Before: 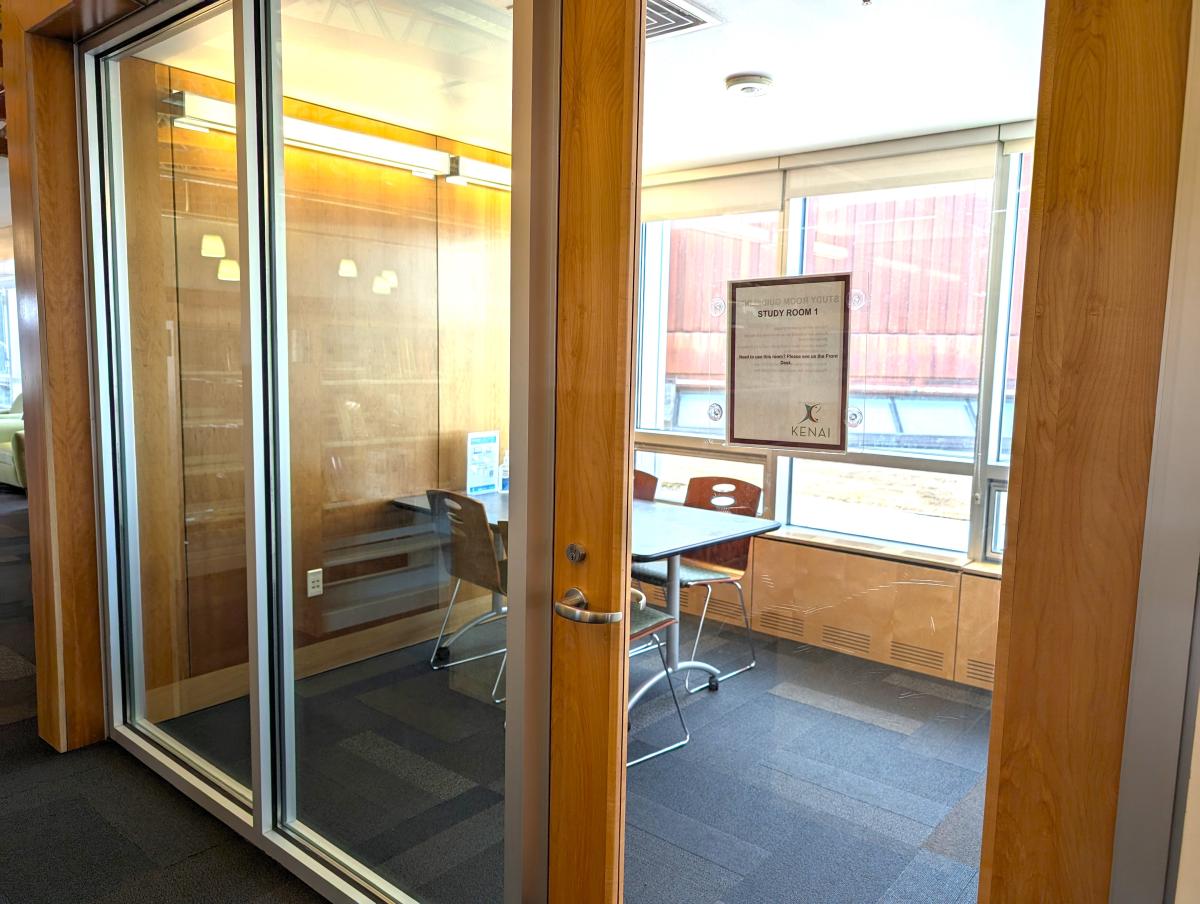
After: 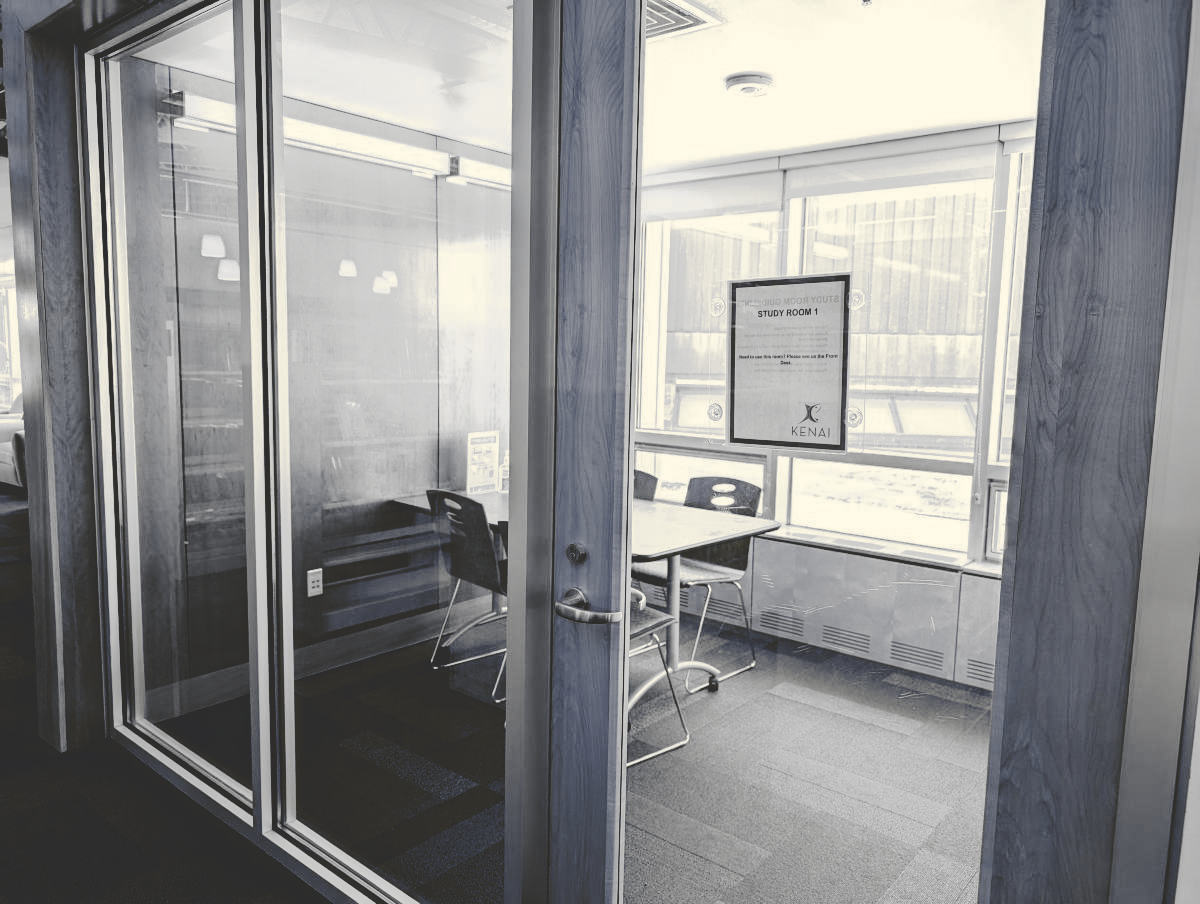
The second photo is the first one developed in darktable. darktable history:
tone curve: curves: ch0 [(0, 0) (0.003, 0.185) (0.011, 0.185) (0.025, 0.187) (0.044, 0.185) (0.069, 0.185) (0.1, 0.18) (0.136, 0.18) (0.177, 0.179) (0.224, 0.202) (0.277, 0.252) (0.335, 0.343) (0.399, 0.452) (0.468, 0.553) (0.543, 0.643) (0.623, 0.717) (0.709, 0.778) (0.801, 0.82) (0.898, 0.856) (1, 1)], preserve colors none
color look up table: target L [85.98, 81.69, 87.41, 81.69, 55.28, 48.57, 56.32, 58.64, 31.46, 24.42, 203.09, 73.68, 70.73, 68.49, 64.74, 63.22, 46.97, 37.41, 36.57, 25.32, 28.56, 18.94, 19.87, 19.87, 90.24, 93.05, 63.98, 68.49, 80.24, 75.88, 63.98, 63.22, 83.84, 44, 47.5, 56.32, 23.52, 30.3, 46.03, 18.94, 21.25, 97.23, 100, 90.24, 81.69, 71.47, 50.43, 46.43, 20.79], target a [-0.101, -0.002, -0.002, -0.002, 0.001, 0.001, 0, -0.001, 0.001, 0, 0, -0.002, -0.002, -0.001, 0, -0.001, 0.001, 0.001, 0.001, 0, 0.001, -1.61, -0.001, -0.001, -0.1, -0.099, 0, -0.001, -0.103, -0.002, 0, -0.001, -0.002, 0.001, 0.001, 0, 0, 0.001, 0, -1.61, 0, -0.474, -0.285, -0.1, -0.002, -0.002, 0, 0, 0], target b [1.25, 0.021, 0.02, 0.021, -0.003, -0.003, 0.002, 0.02, -0.004, 0.007, -0.002, 0.021, 0.022, 0.002, 0.002, 0.021, -0.003, -0.005, -0.003, -0.001, -0.004, 31.74, 0.007, 0.007, 1.236, 1.228, 0.002, 0.002, 1.268, 0.021, 0.002, 0.021, 0.02, -0.003, -0.003, 0.002, -0.003, -0.004, 0.002, 31.74, -0.001, 6.025, 3.593, 1.236, 0.021, 0.022, -0.003, 0.002, 0.006], num patches 49
